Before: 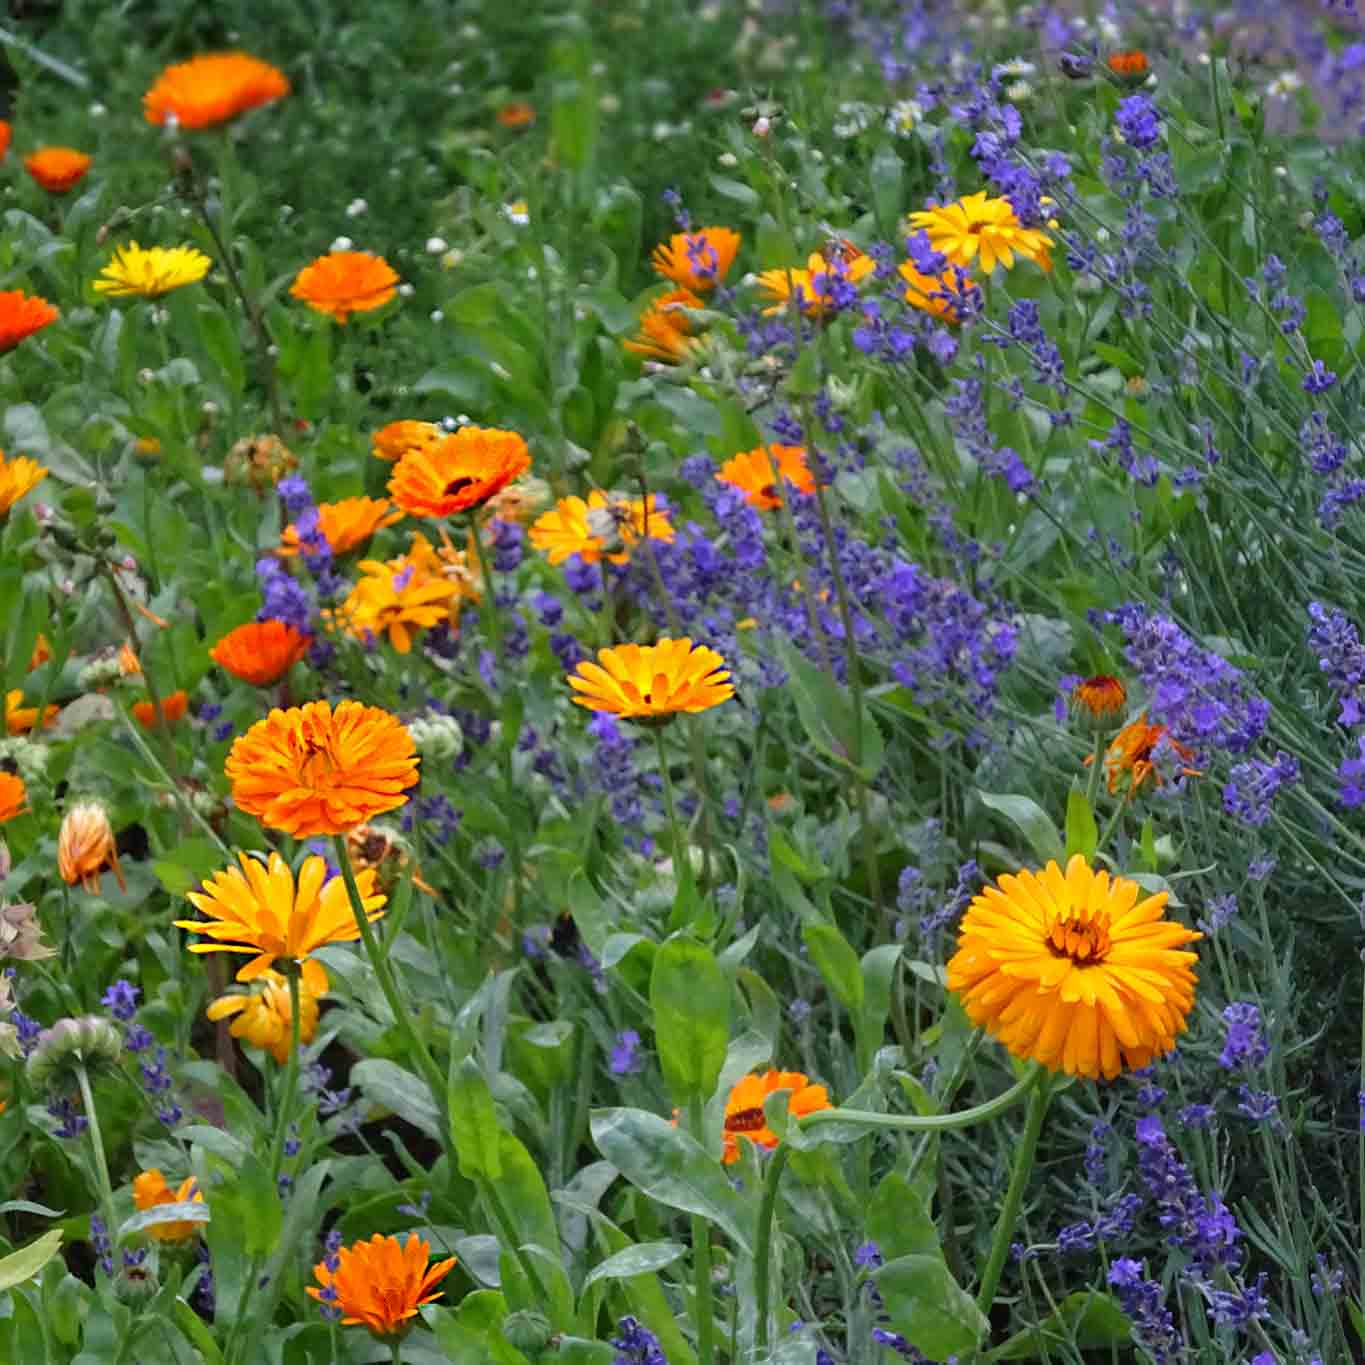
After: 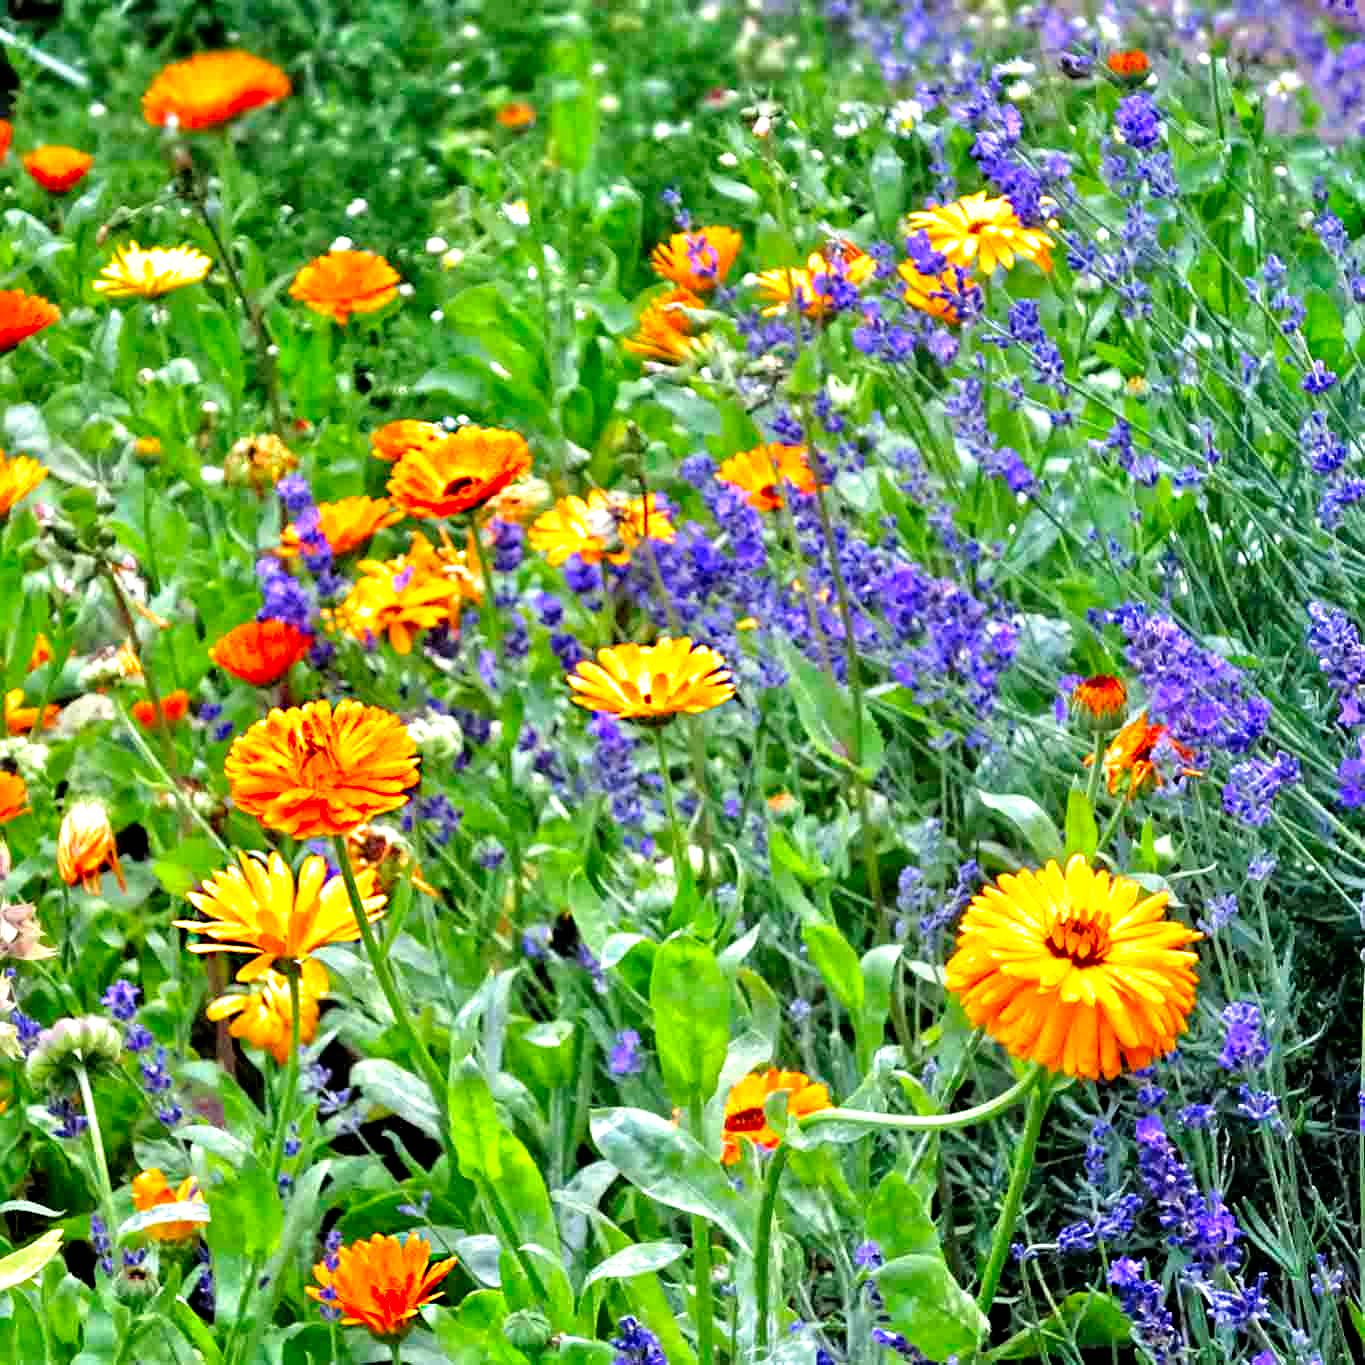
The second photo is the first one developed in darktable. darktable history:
tone equalizer: -7 EV 0.15 EV, -6 EV 0.6 EV, -5 EV 1.15 EV, -4 EV 1.33 EV, -3 EV 1.15 EV, -2 EV 0.6 EV, -1 EV 0.15 EV, mask exposure compensation -0.5 EV
filmic rgb: black relative exposure -8.2 EV, white relative exposure 2.2 EV, threshold 3 EV, hardness 7.11, latitude 85.74%, contrast 1.696, highlights saturation mix -4%, shadows ↔ highlights balance -2.69%, preserve chrominance no, color science v5 (2021), contrast in shadows safe, contrast in highlights safe, enable highlight reconstruction true
